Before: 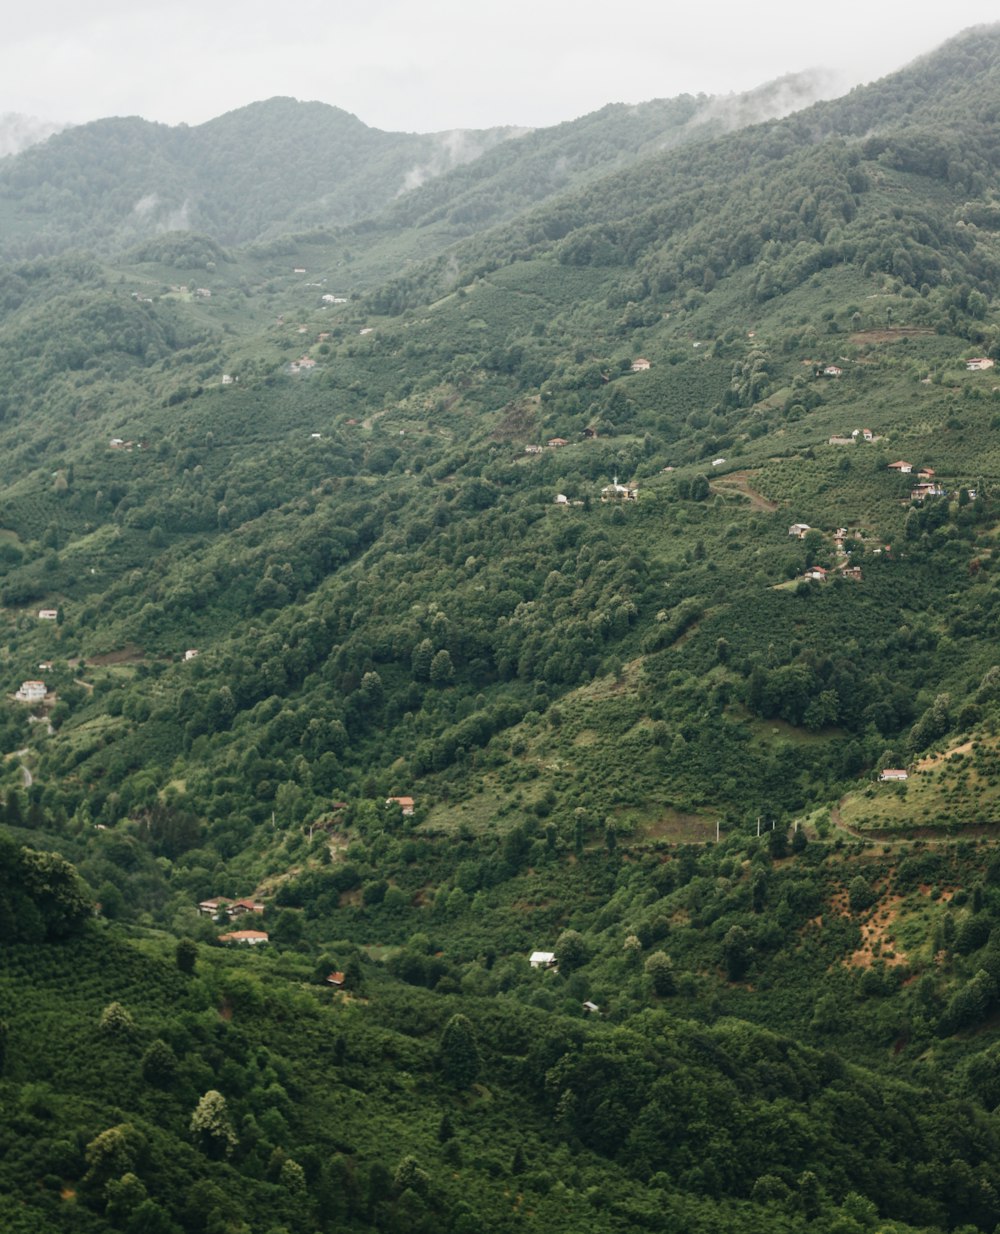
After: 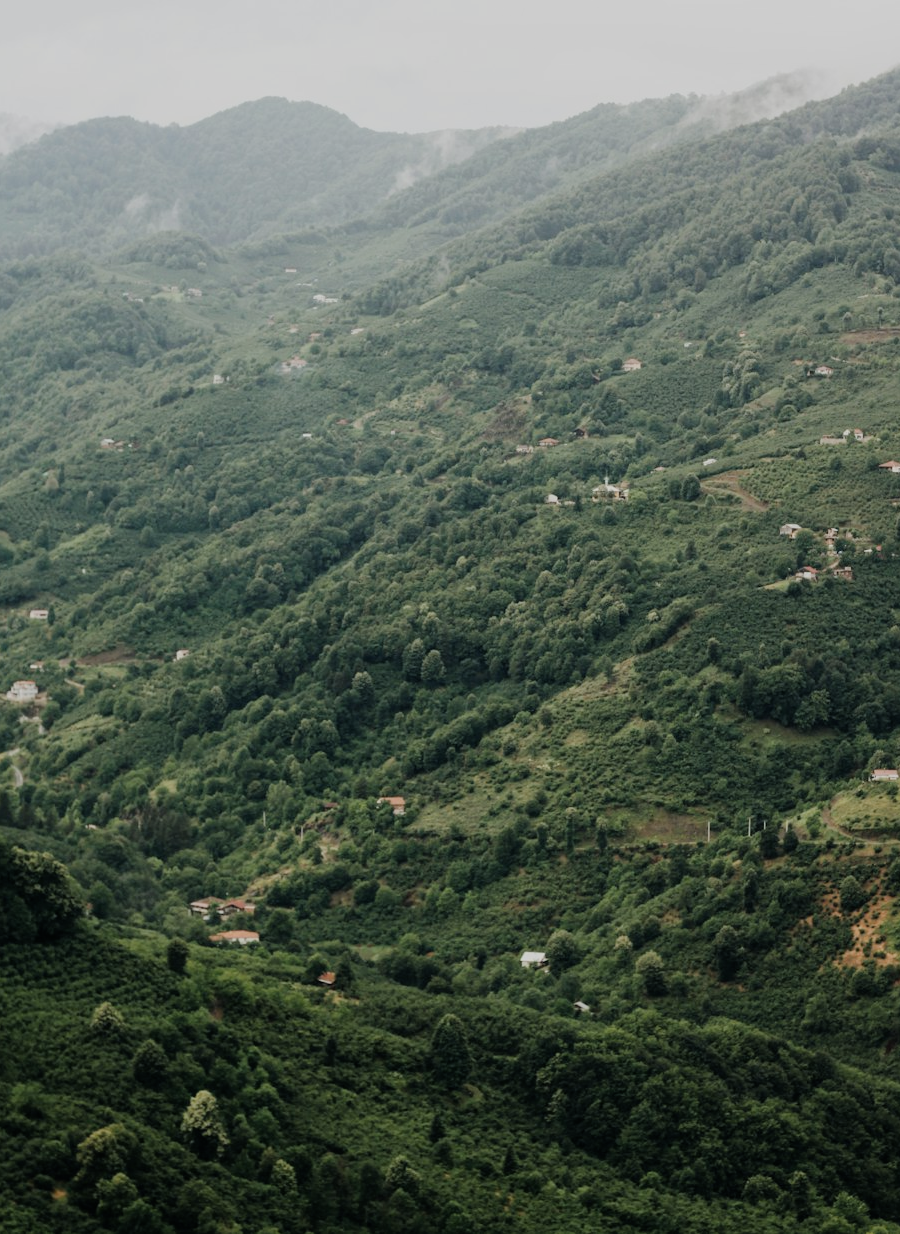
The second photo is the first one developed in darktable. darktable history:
filmic rgb: black relative exposure -7.65 EV, white relative exposure 4.56 EV, hardness 3.61
crop and rotate: left 0.915%, right 9.057%
contrast brightness saturation: saturation -0.052
